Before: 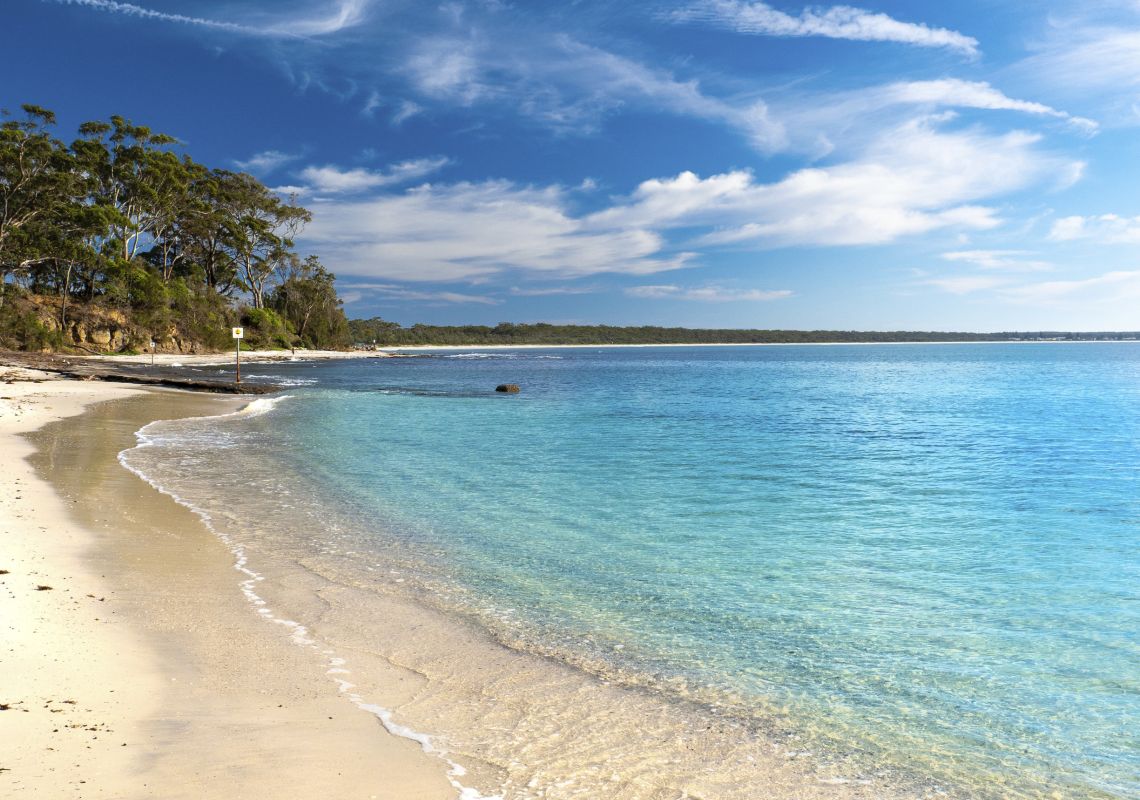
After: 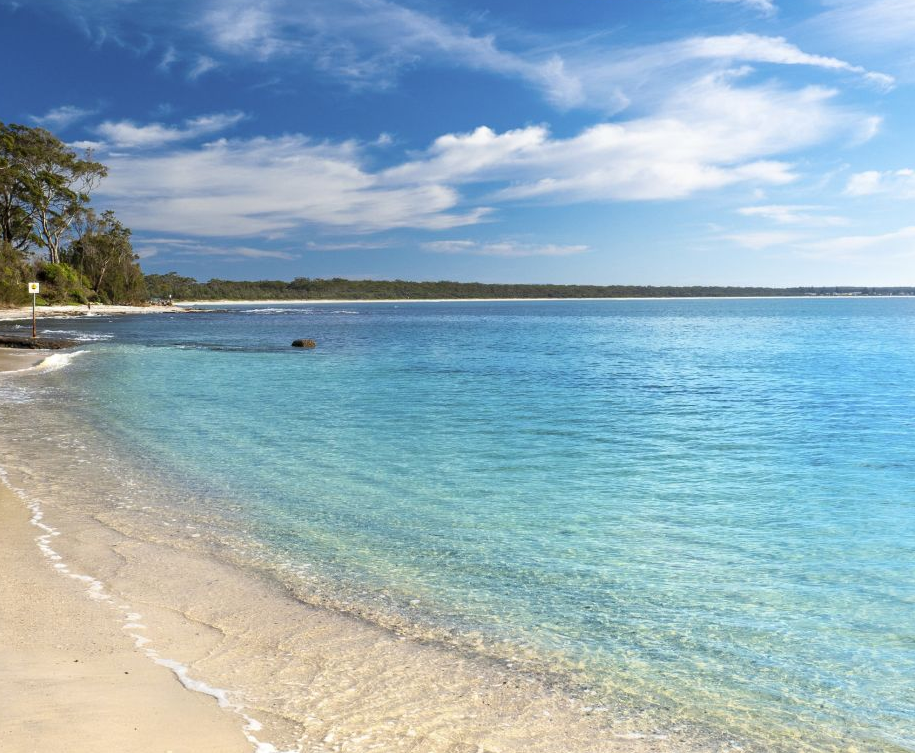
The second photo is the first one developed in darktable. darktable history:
crop and rotate: left 17.959%, top 5.771%, right 1.742%
white balance: red 1, blue 1
